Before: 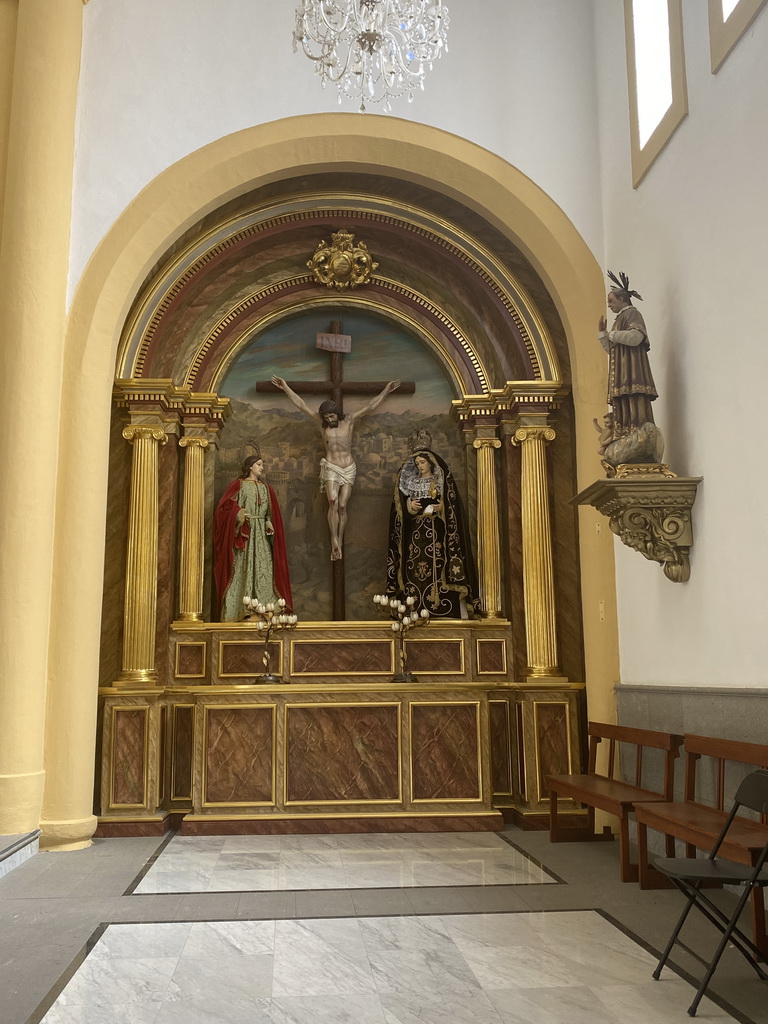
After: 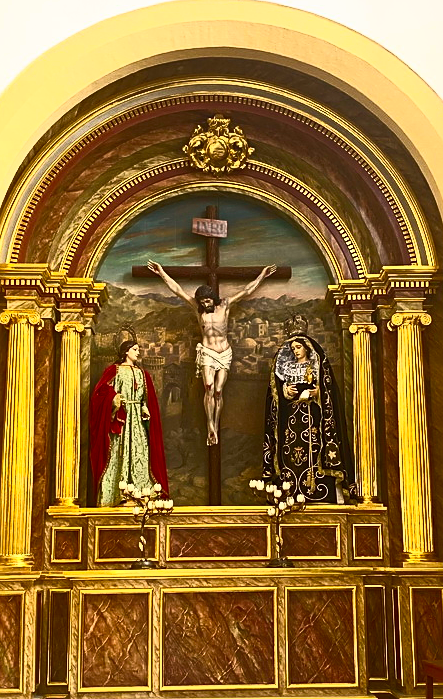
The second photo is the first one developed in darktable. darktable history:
crop: left 16.216%, top 11.25%, right 26.05%, bottom 20.421%
contrast brightness saturation: contrast 0.847, brightness 0.602, saturation 0.599
sharpen: on, module defaults
